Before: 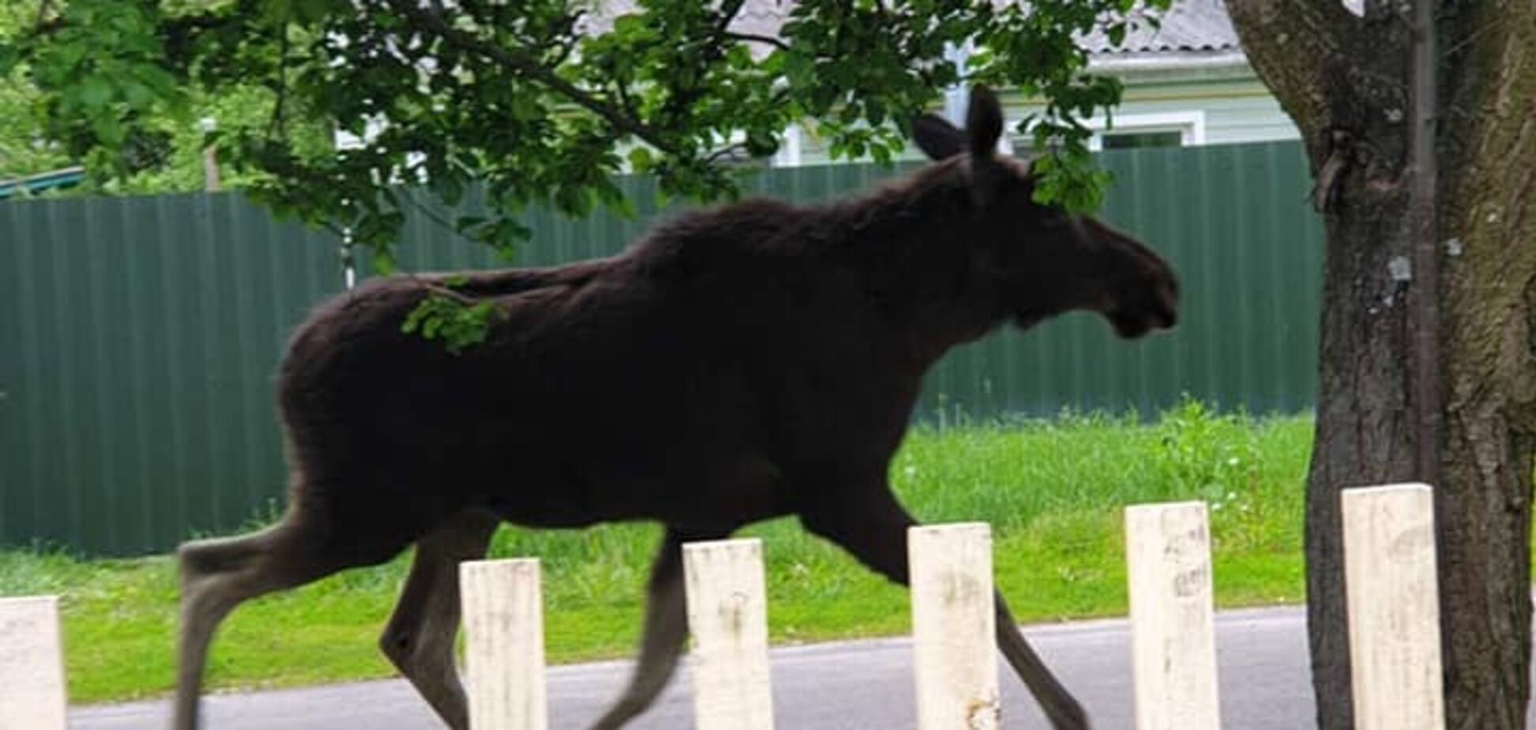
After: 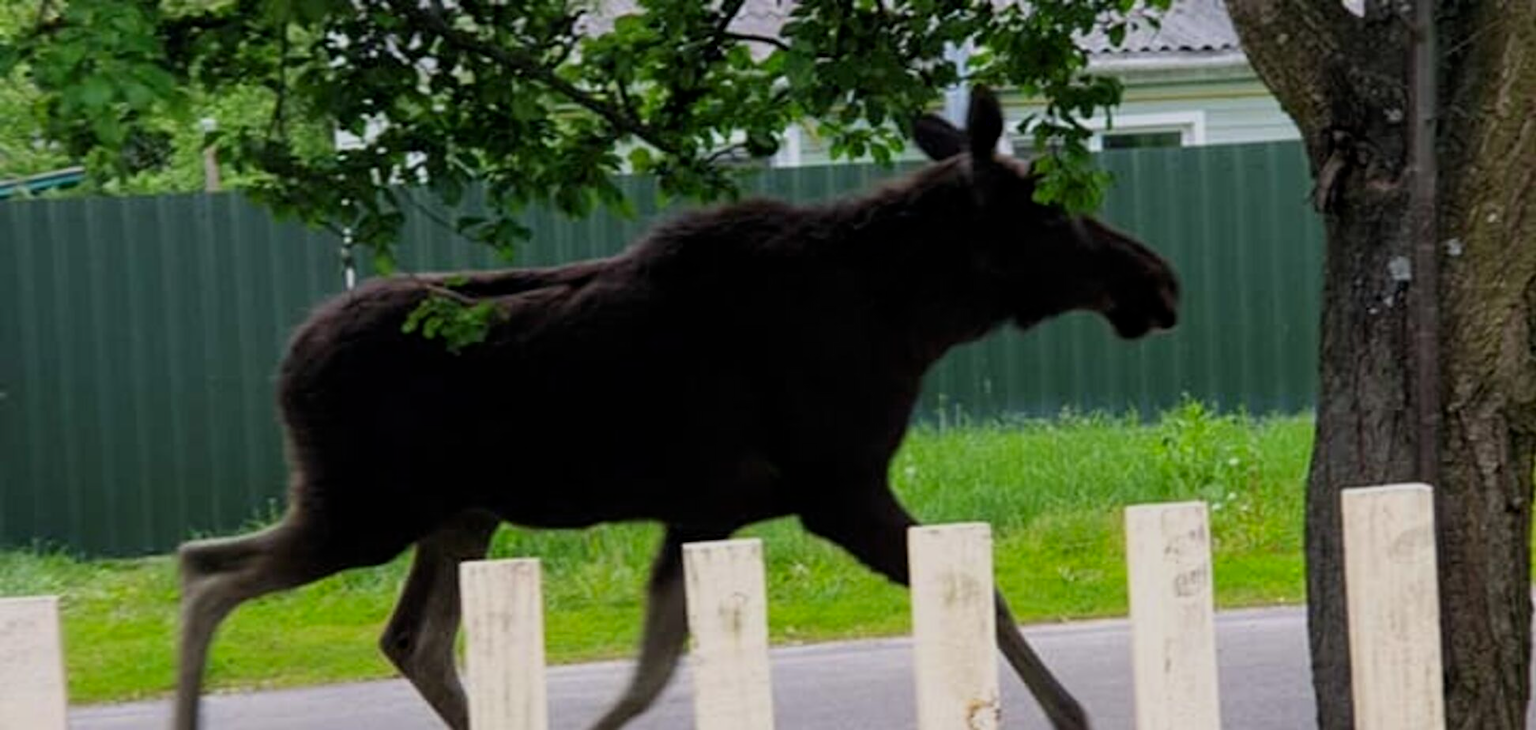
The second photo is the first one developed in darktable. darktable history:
tone curve: curves: ch0 [(0, 0) (0.405, 0.351) (1, 1)], color space Lab, independent channels, preserve colors none
filmic rgb: middle gray luminance 18.29%, black relative exposure -9 EV, white relative exposure 3.71 EV, threshold 5.97 EV, target black luminance 0%, hardness 4.85, latitude 67.46%, contrast 0.948, highlights saturation mix 18.62%, shadows ↔ highlights balance 22.09%, color science v6 (2022), iterations of high-quality reconstruction 0, enable highlight reconstruction true
